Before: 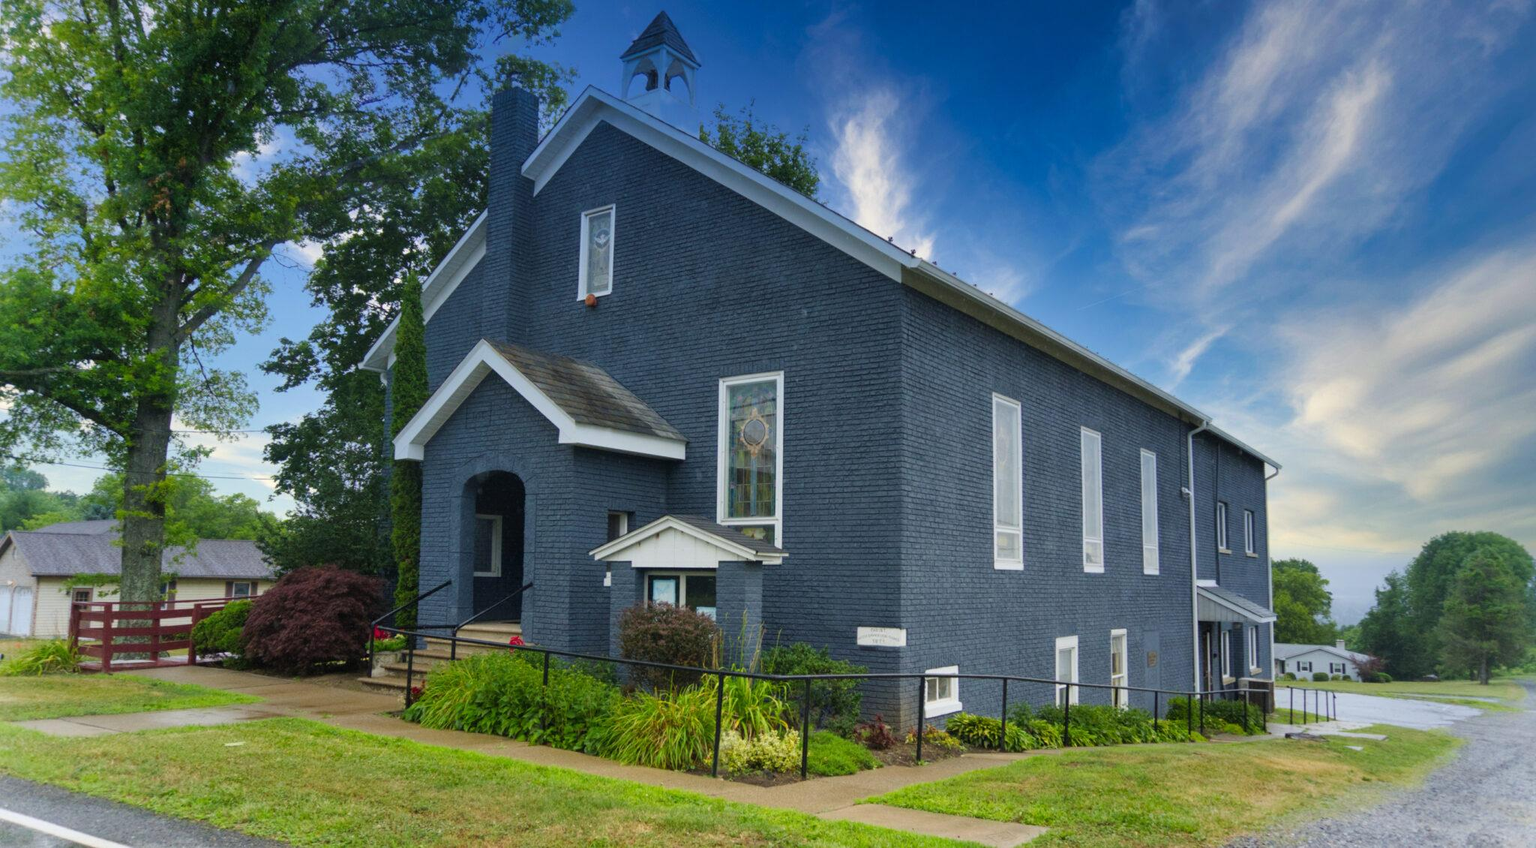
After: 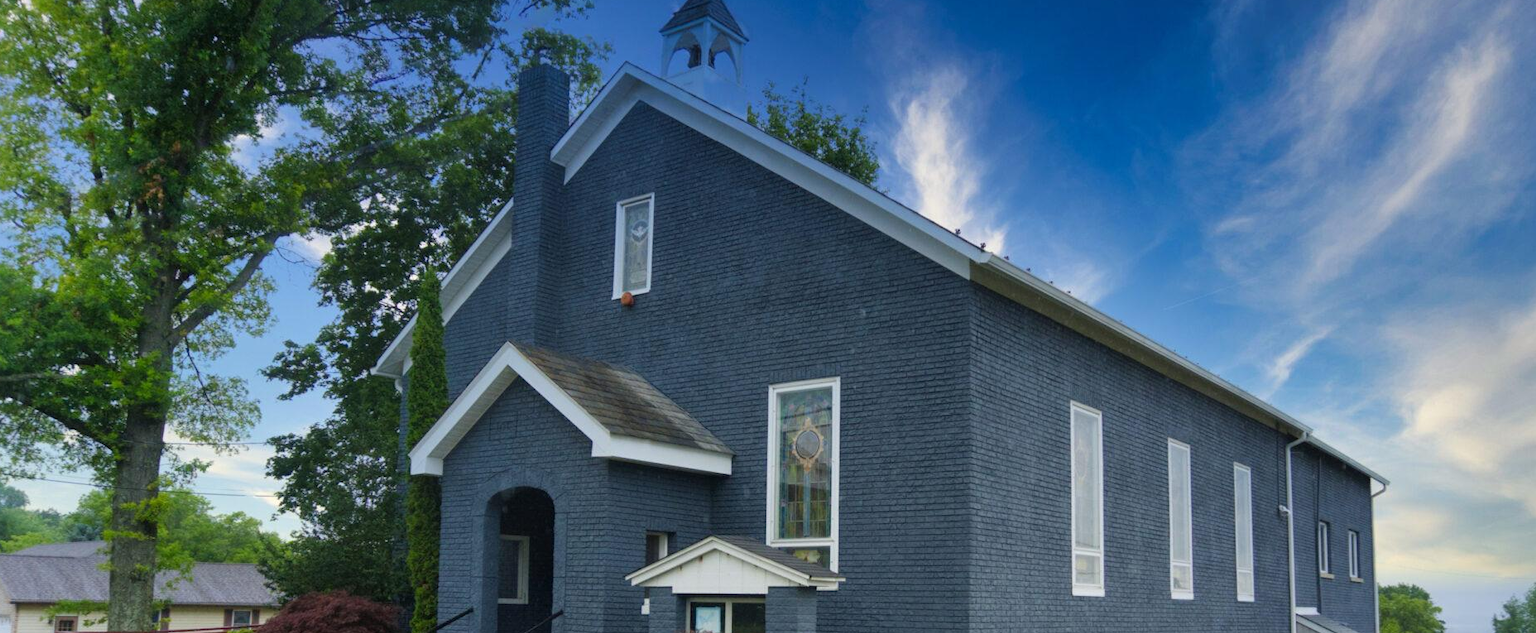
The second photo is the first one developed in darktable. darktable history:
white balance: emerald 1
crop: left 1.509%, top 3.452%, right 7.696%, bottom 28.452%
